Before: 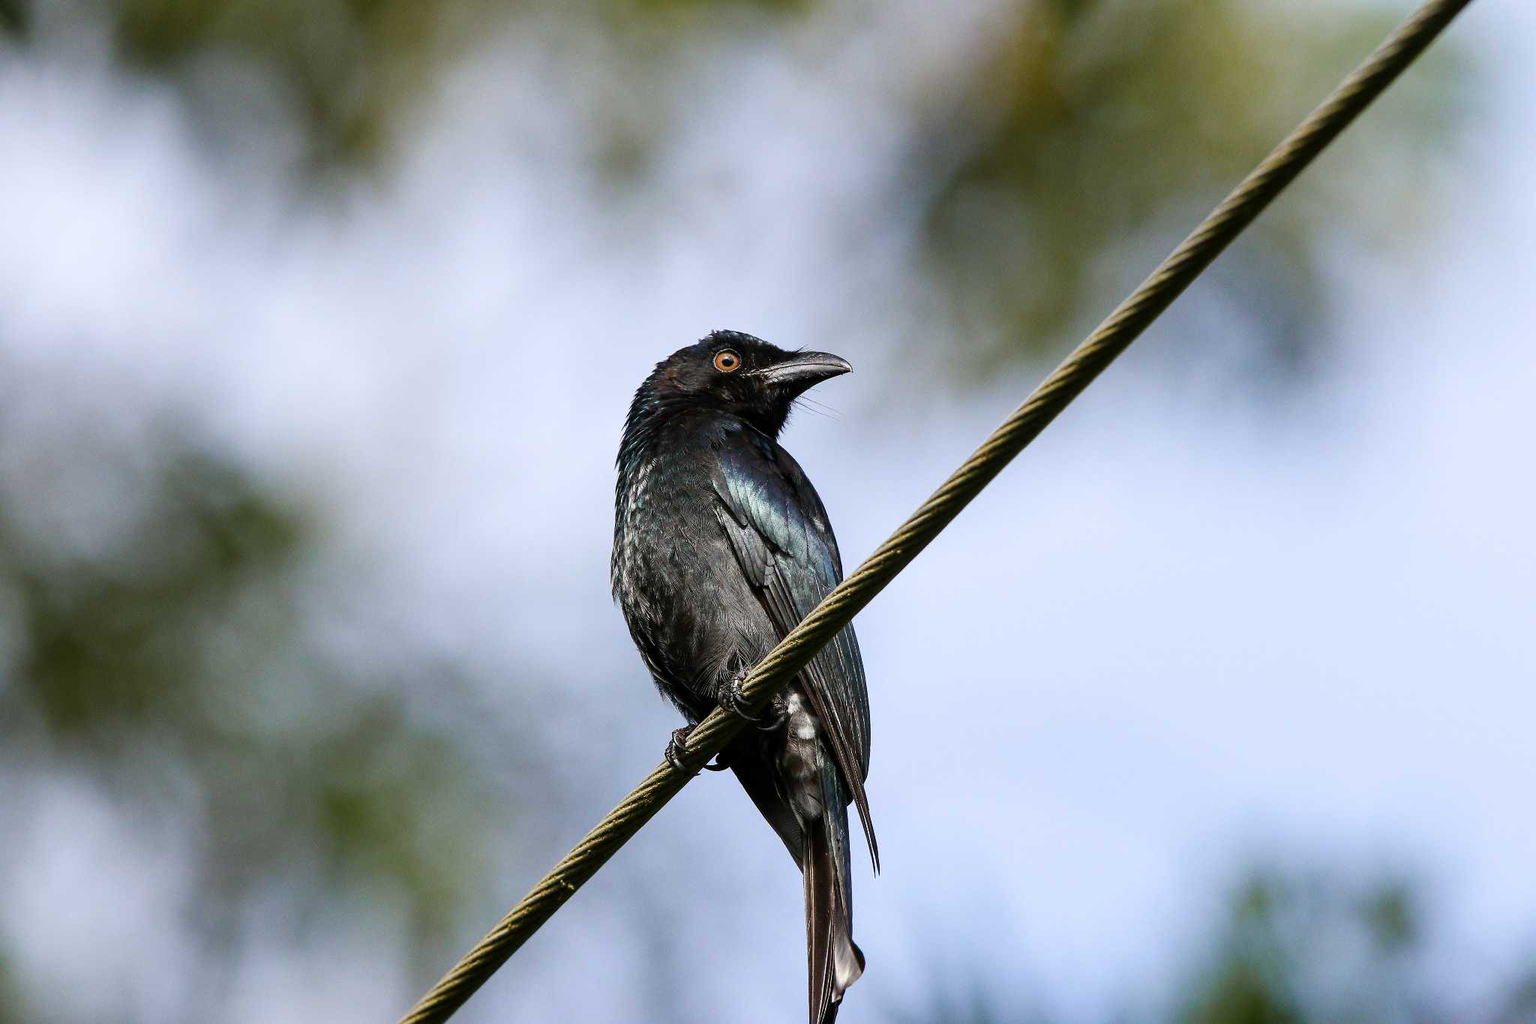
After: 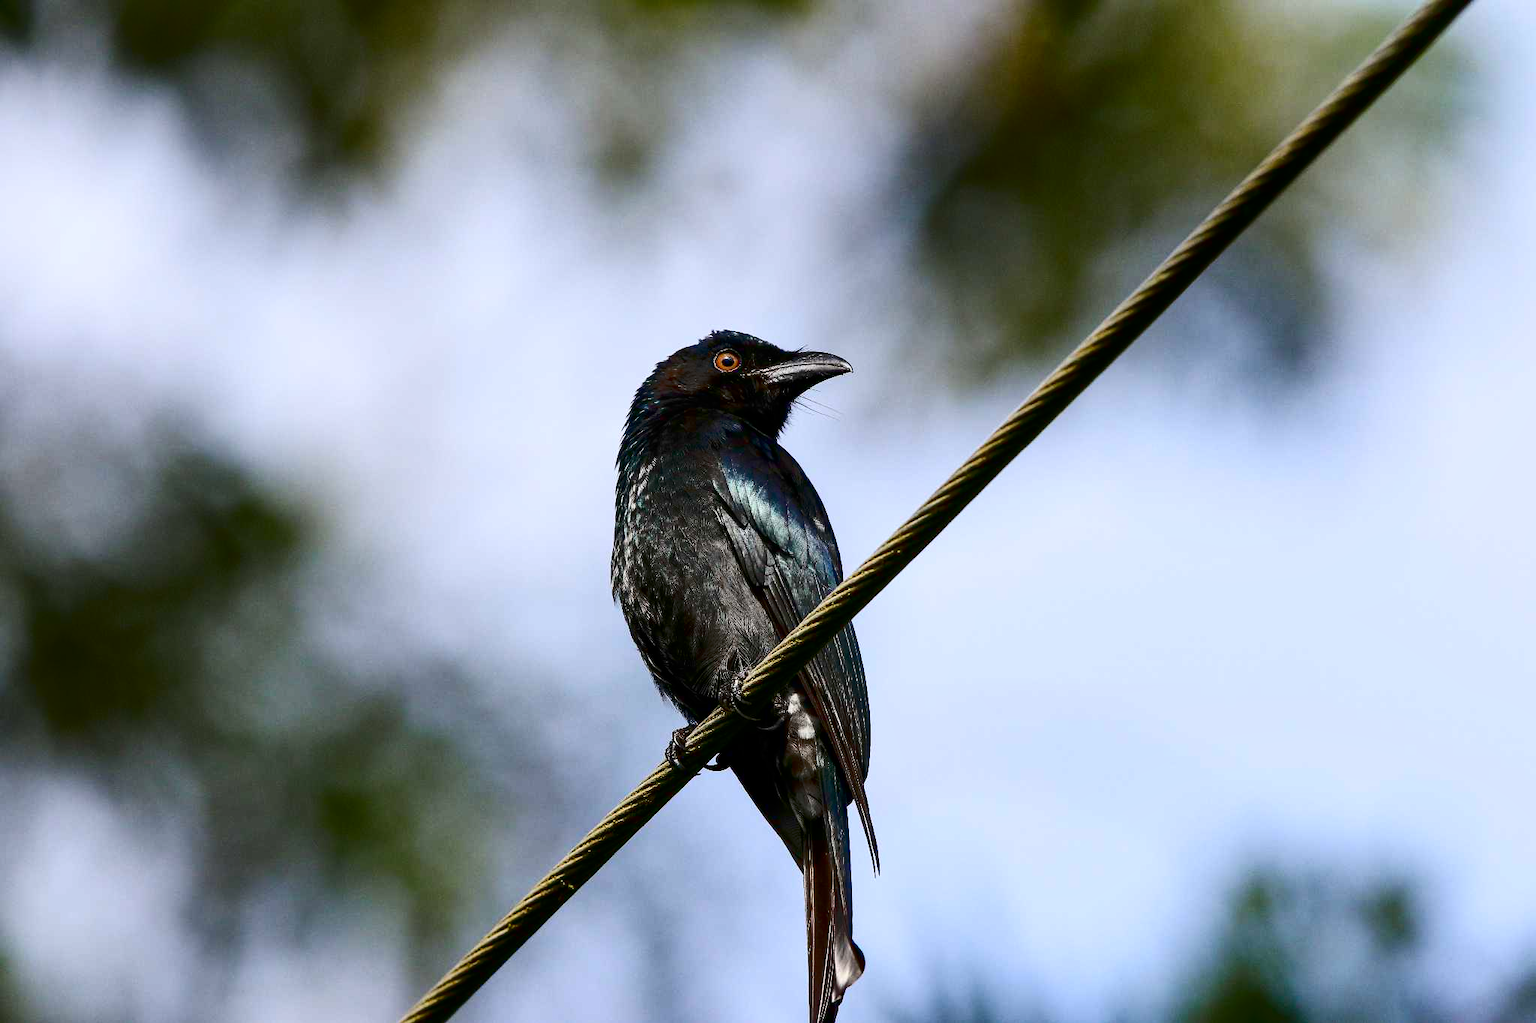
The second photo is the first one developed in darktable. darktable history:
contrast brightness saturation: contrast 0.22, brightness -0.19, saturation 0.24
shadows and highlights: shadows 62.66, white point adjustment 0.37, highlights -34.44, compress 83.82%
